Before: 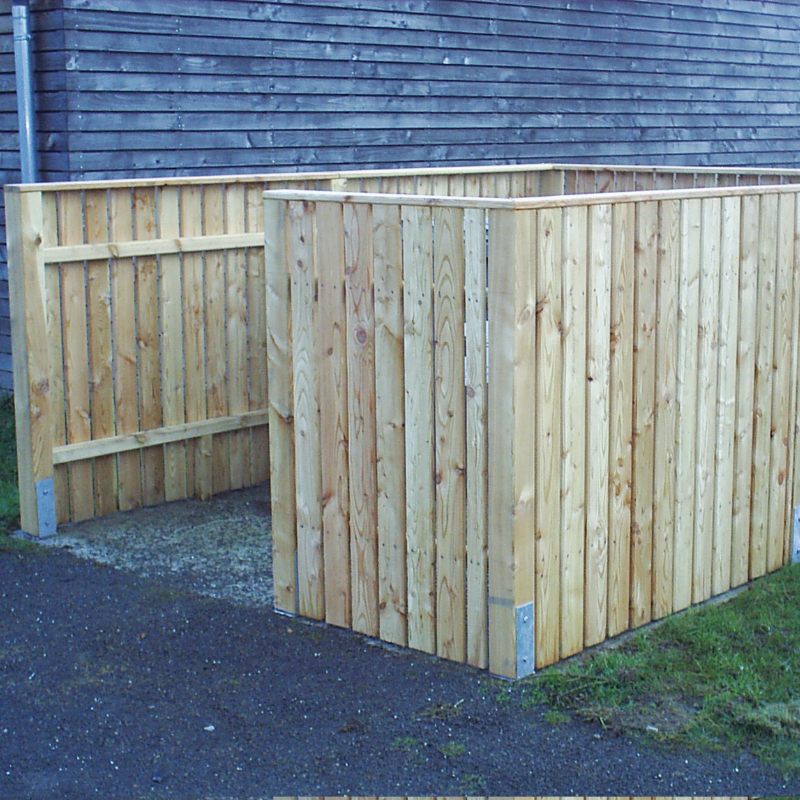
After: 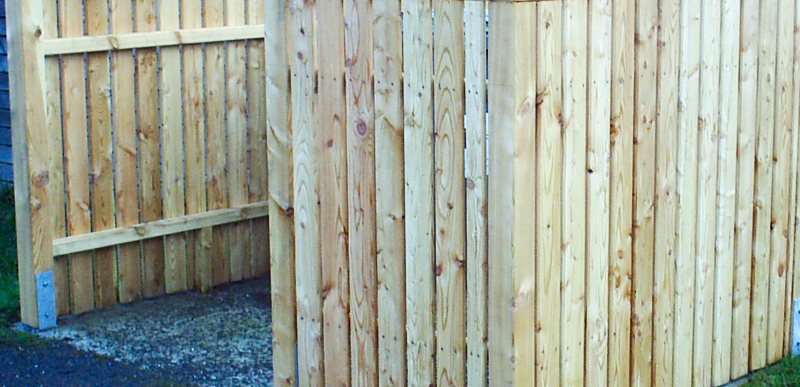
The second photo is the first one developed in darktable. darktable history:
color correction: saturation 1.34
exposure: black level correction 0.005, exposure 0.014 EV, compensate highlight preservation false
contrast brightness saturation: contrast 0.22
crop and rotate: top 26.056%, bottom 25.543%
